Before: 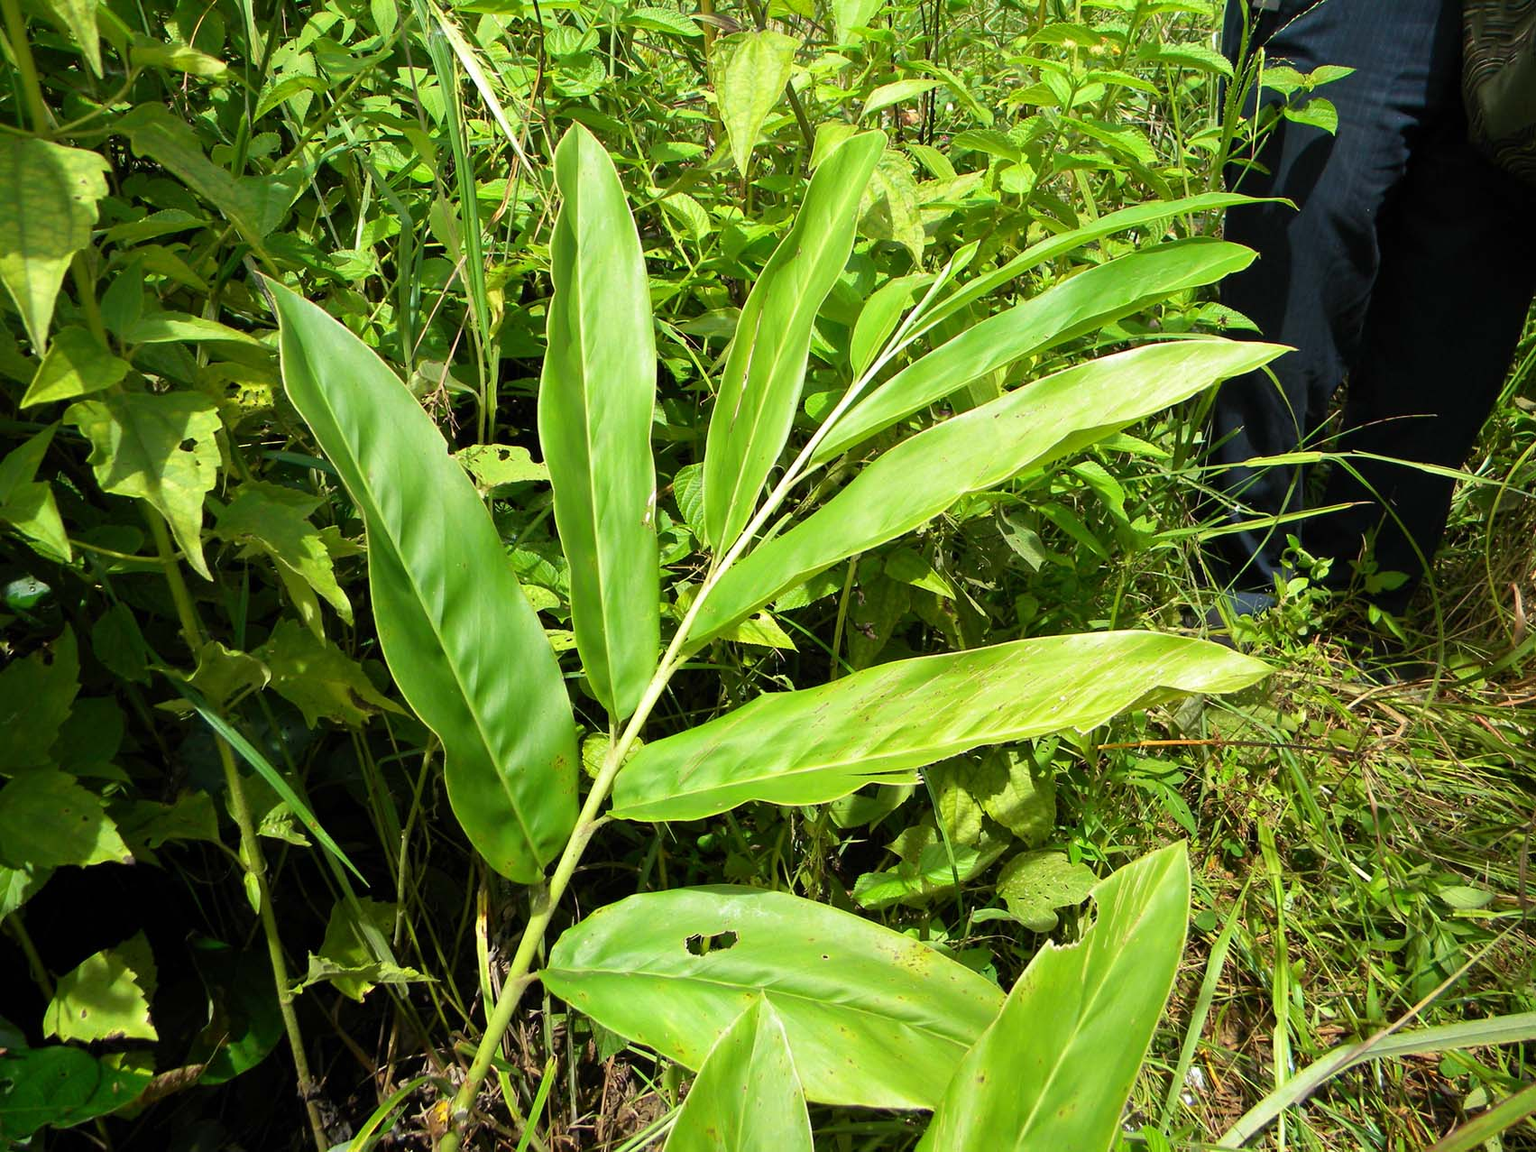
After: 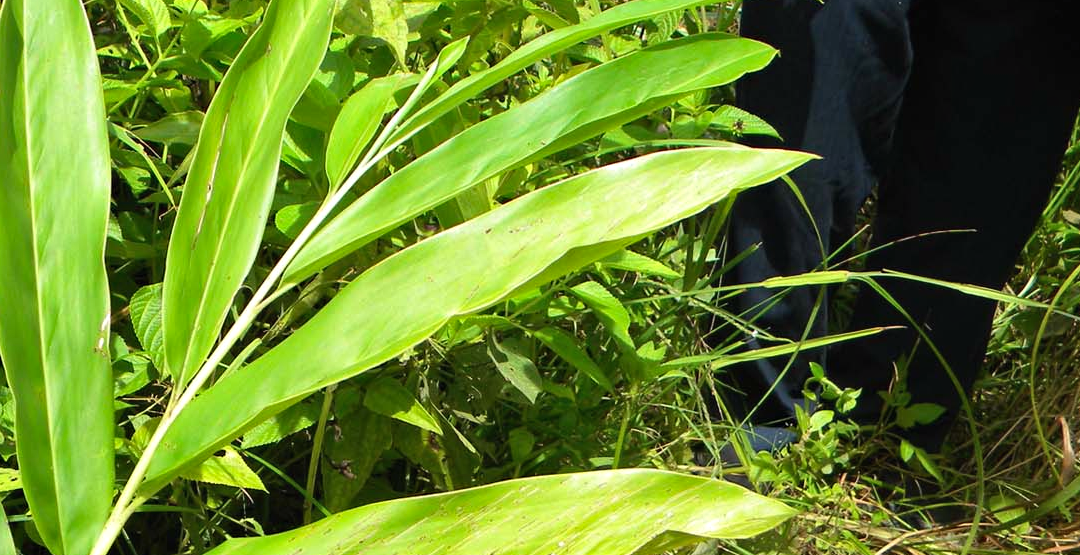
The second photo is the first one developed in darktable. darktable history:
exposure: black level correction -0.001, exposure 0.08 EV, compensate highlight preservation false
crop: left 36.284%, top 18.077%, right 0.291%, bottom 38.39%
haze removal: compatibility mode true, adaptive false
